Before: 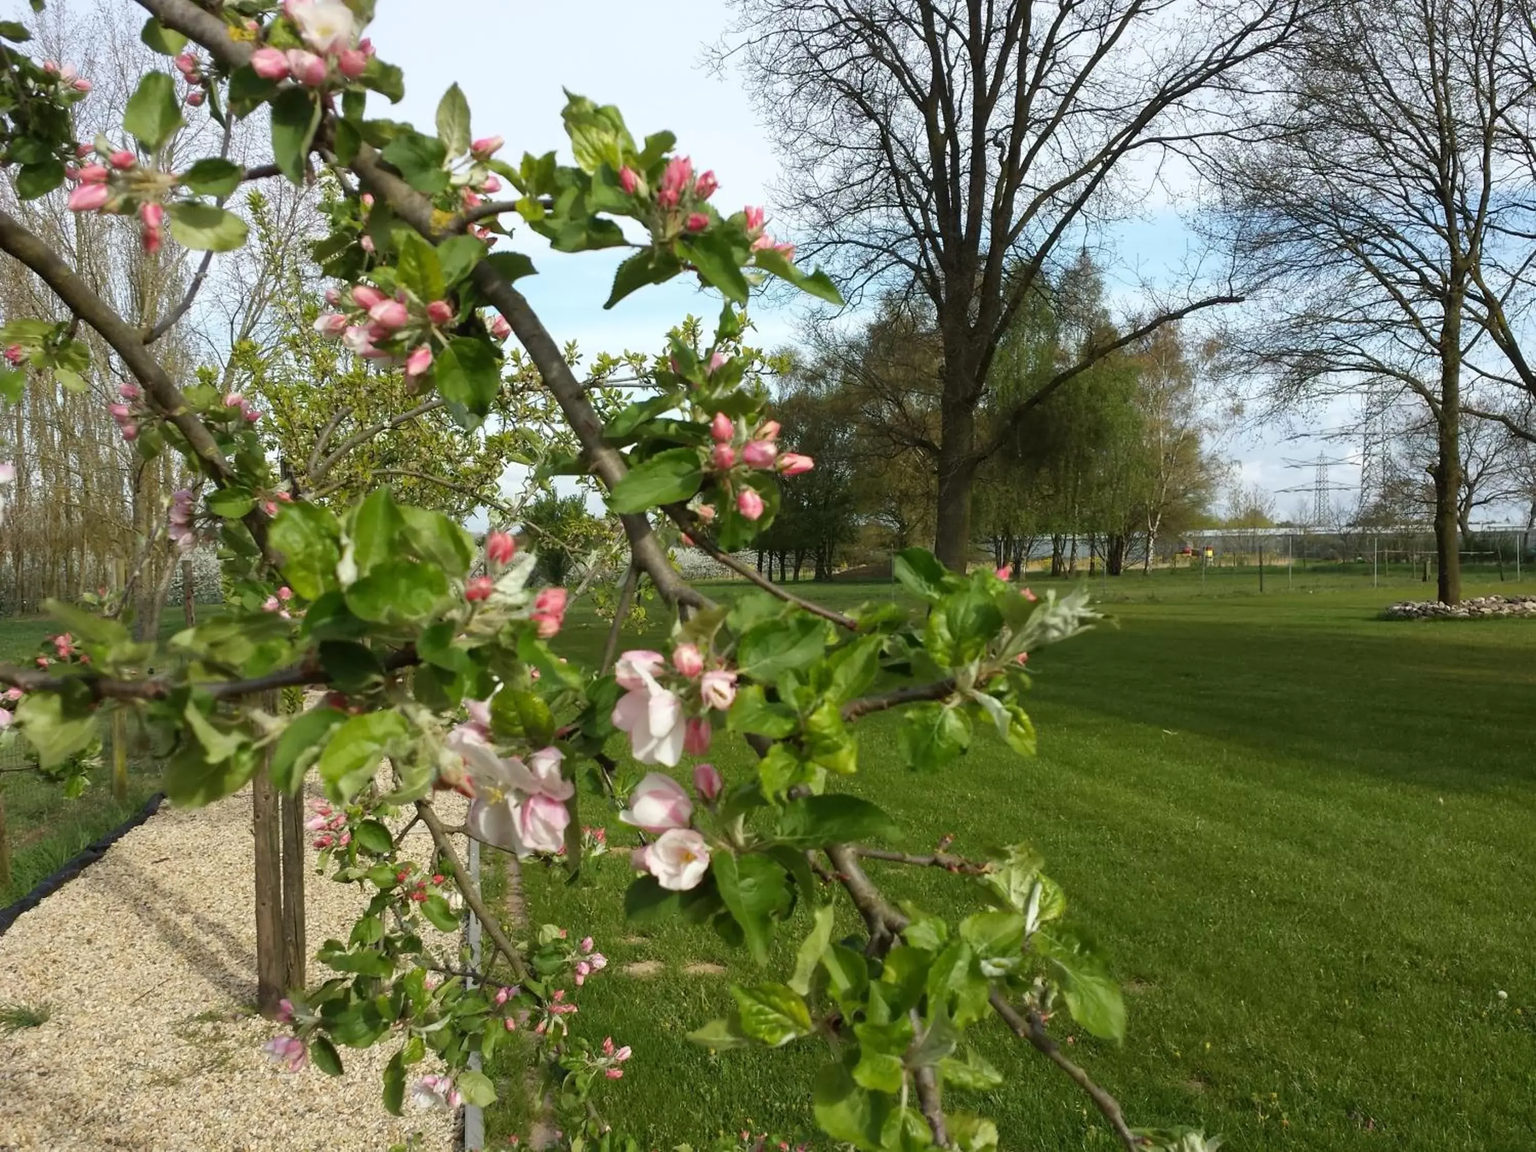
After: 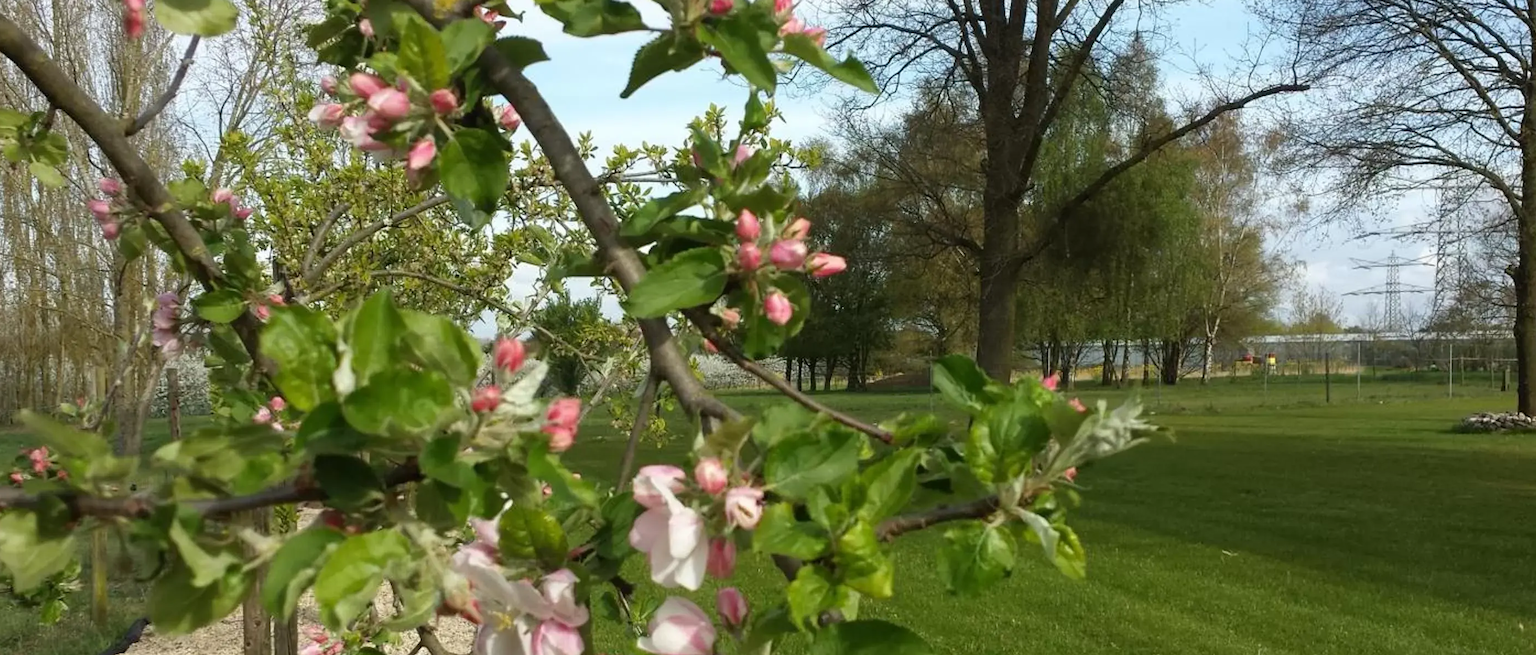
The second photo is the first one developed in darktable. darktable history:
crop: left 1.792%, top 18.94%, right 5.228%, bottom 28.09%
